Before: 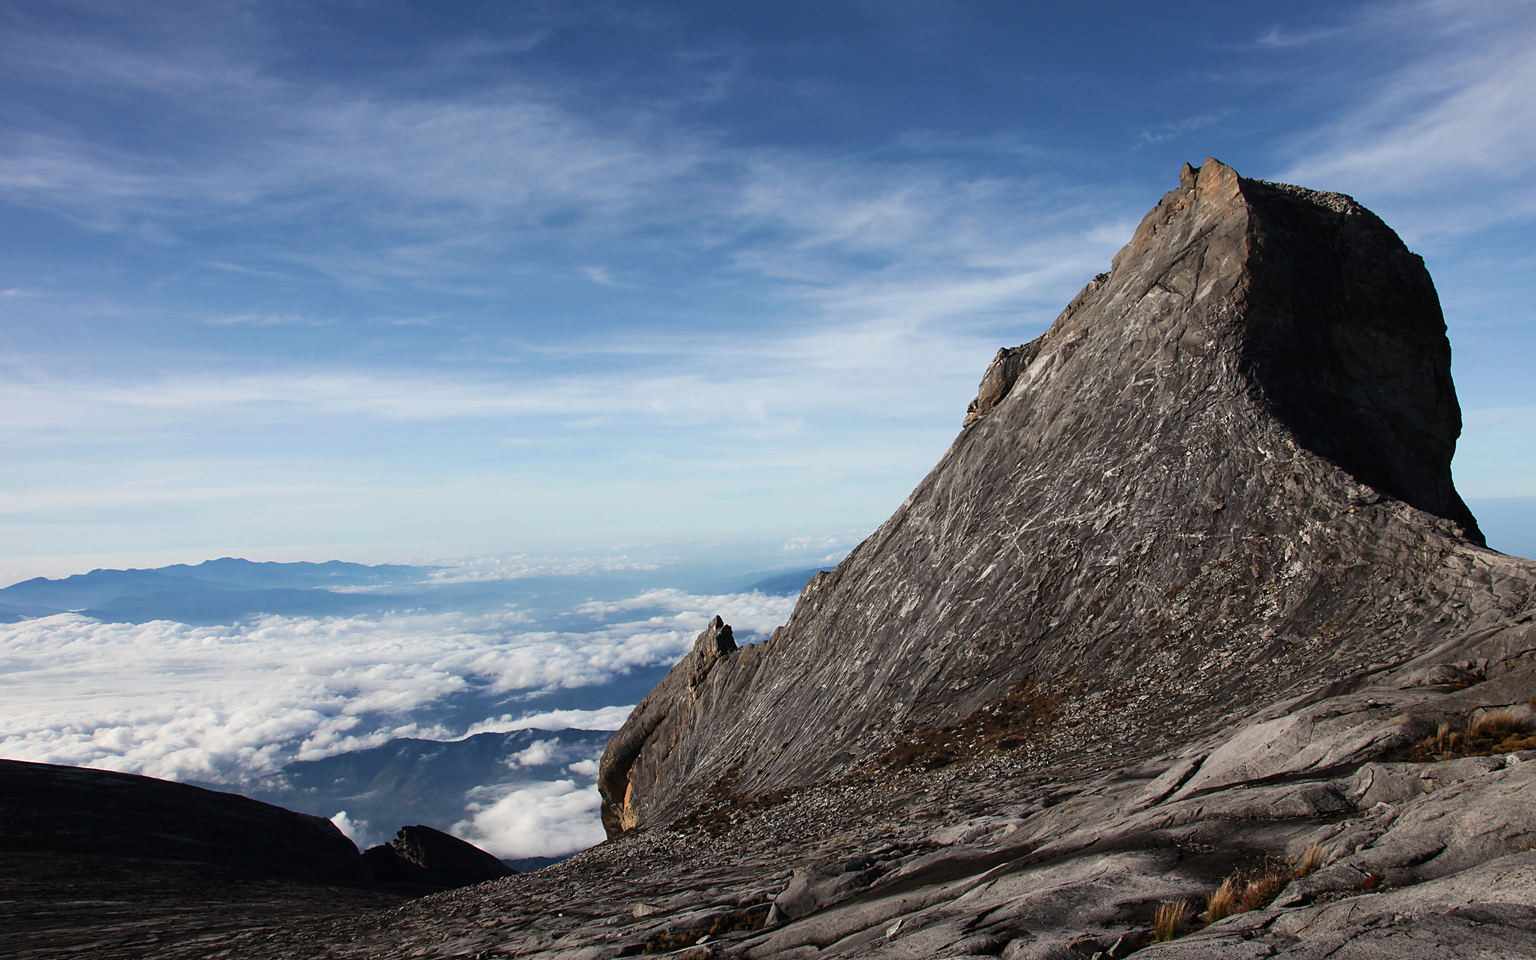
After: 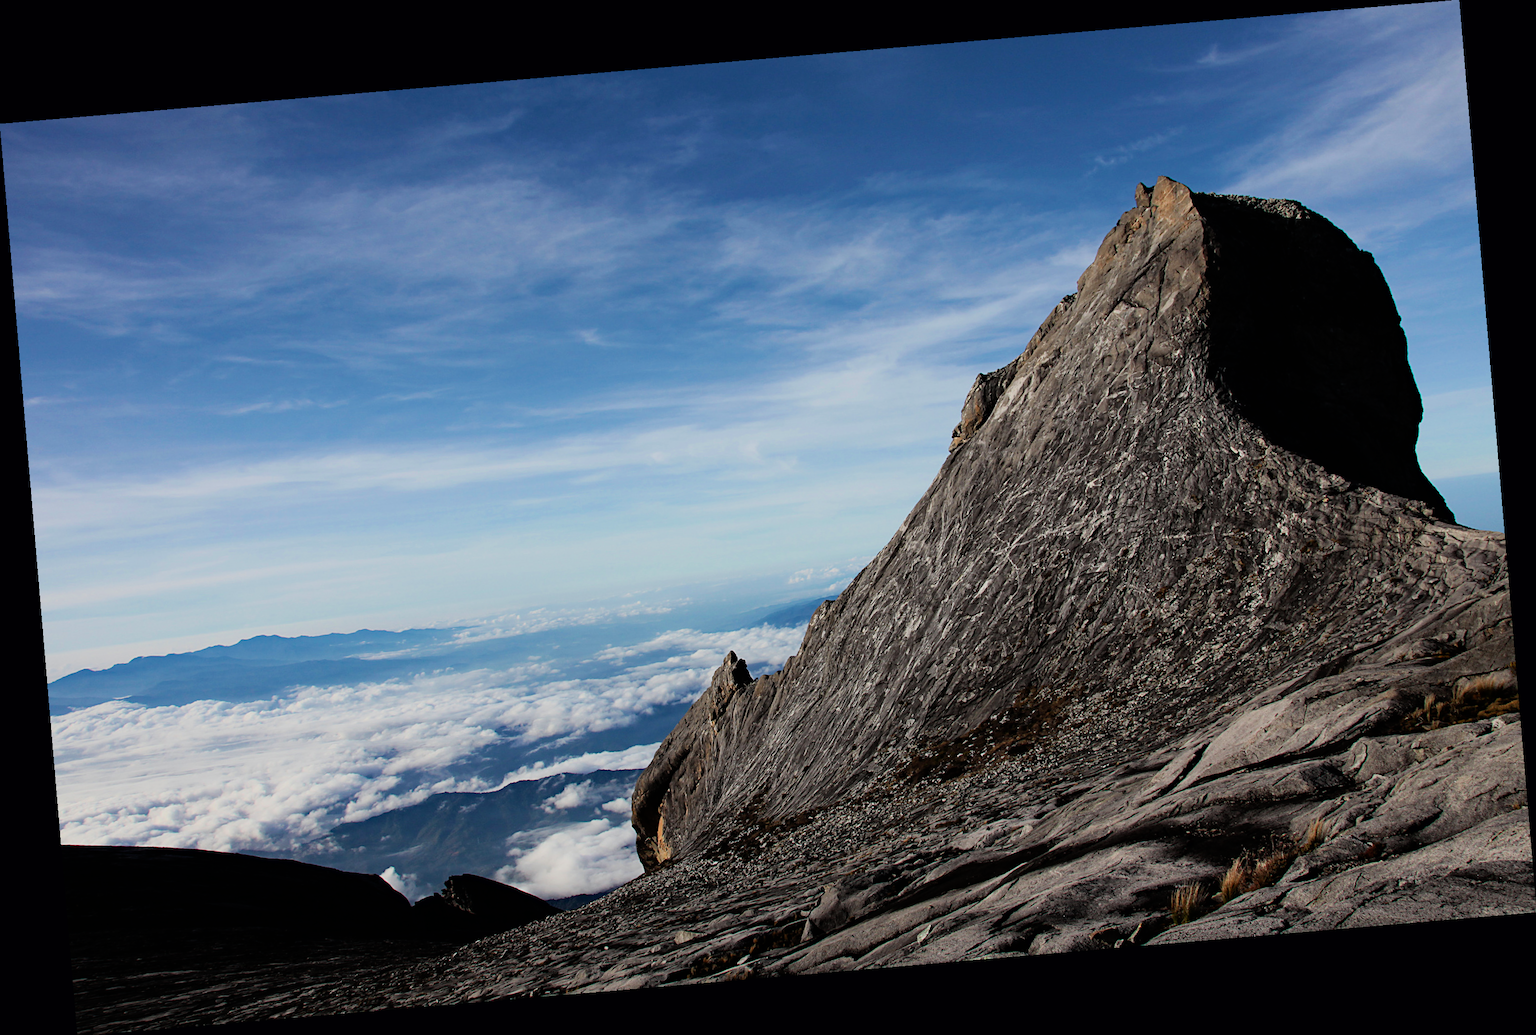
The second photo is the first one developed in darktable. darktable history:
filmic rgb: threshold 3 EV, hardness 4.17, latitude 50%, contrast 1.1, preserve chrominance max RGB, color science v6 (2022), contrast in shadows safe, contrast in highlights safe, enable highlight reconstruction true
haze removal: strength 0.29, distance 0.25, compatibility mode true, adaptive false
rotate and perspective: rotation -4.86°, automatic cropping off
